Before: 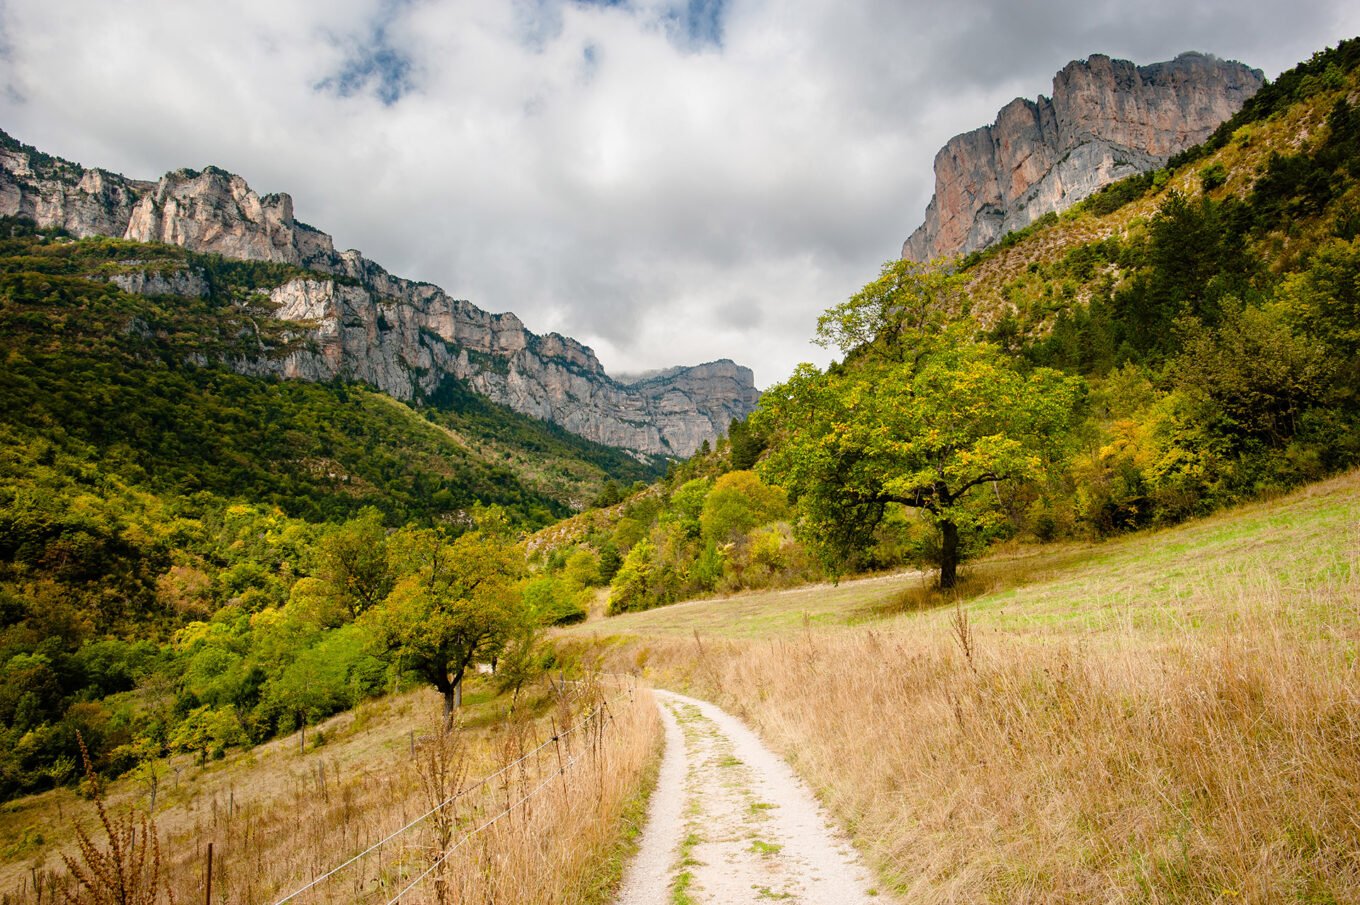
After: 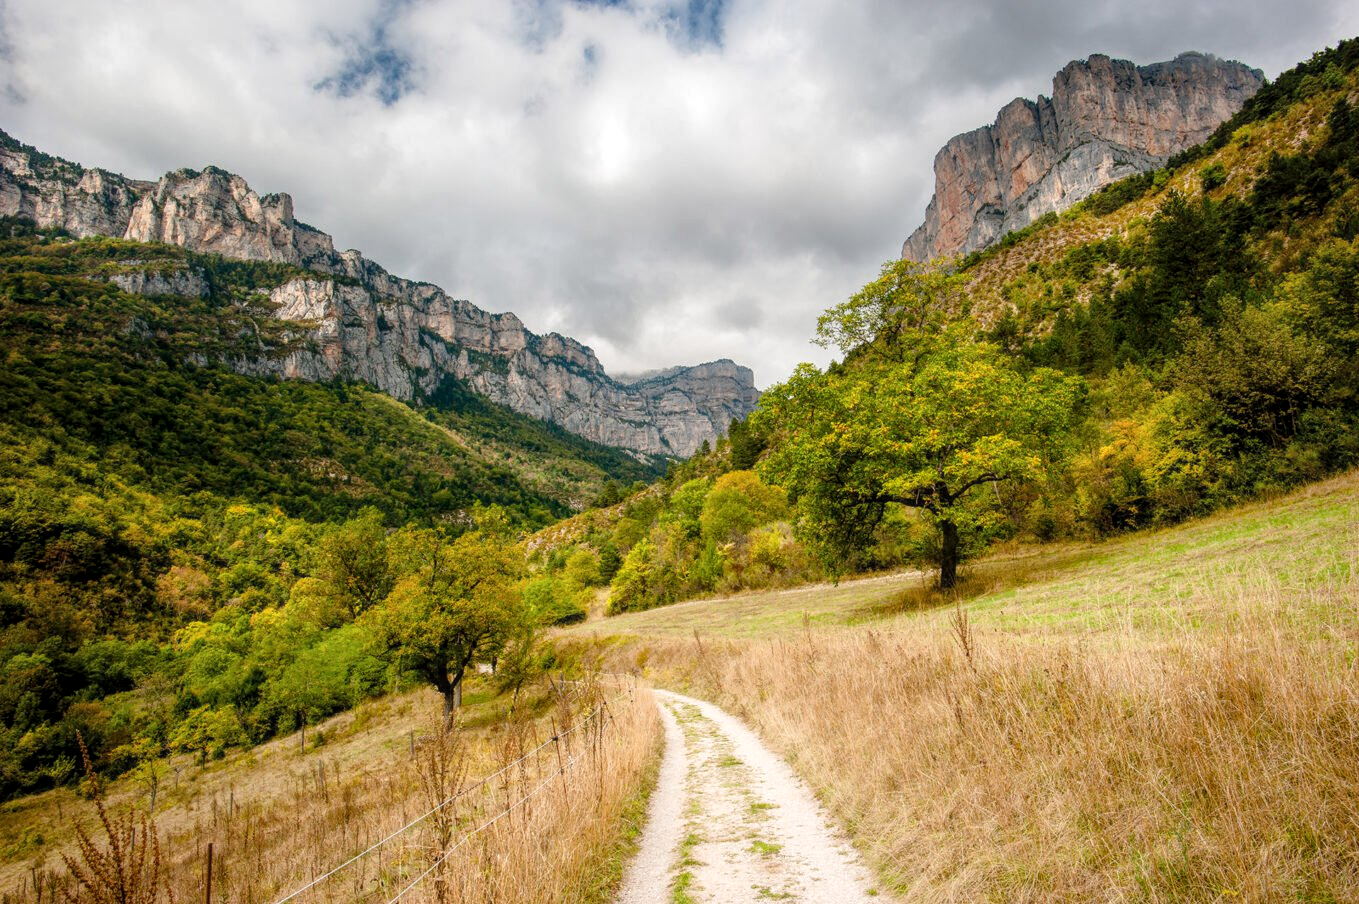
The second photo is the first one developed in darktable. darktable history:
local contrast: highlights 92%, shadows 86%, detail 160%, midtone range 0.2
contrast equalizer: octaves 7, y [[0.5, 0.542, 0.583, 0.625, 0.667, 0.708], [0.5 ×6], [0.5 ×6], [0 ×6], [0 ×6]], mix -0.184
